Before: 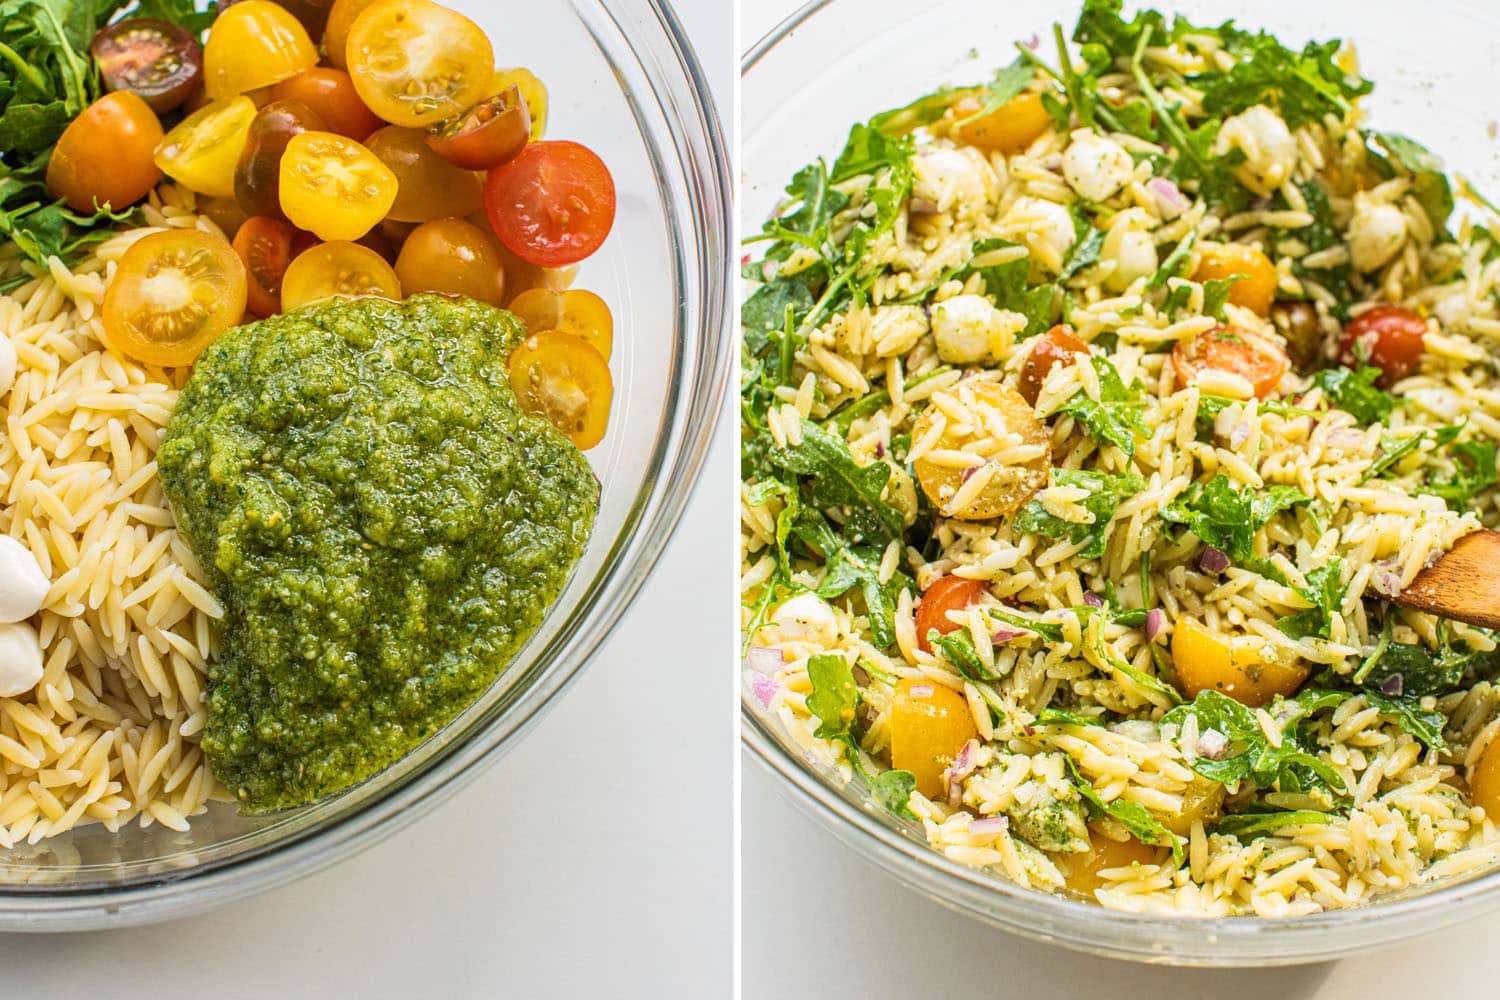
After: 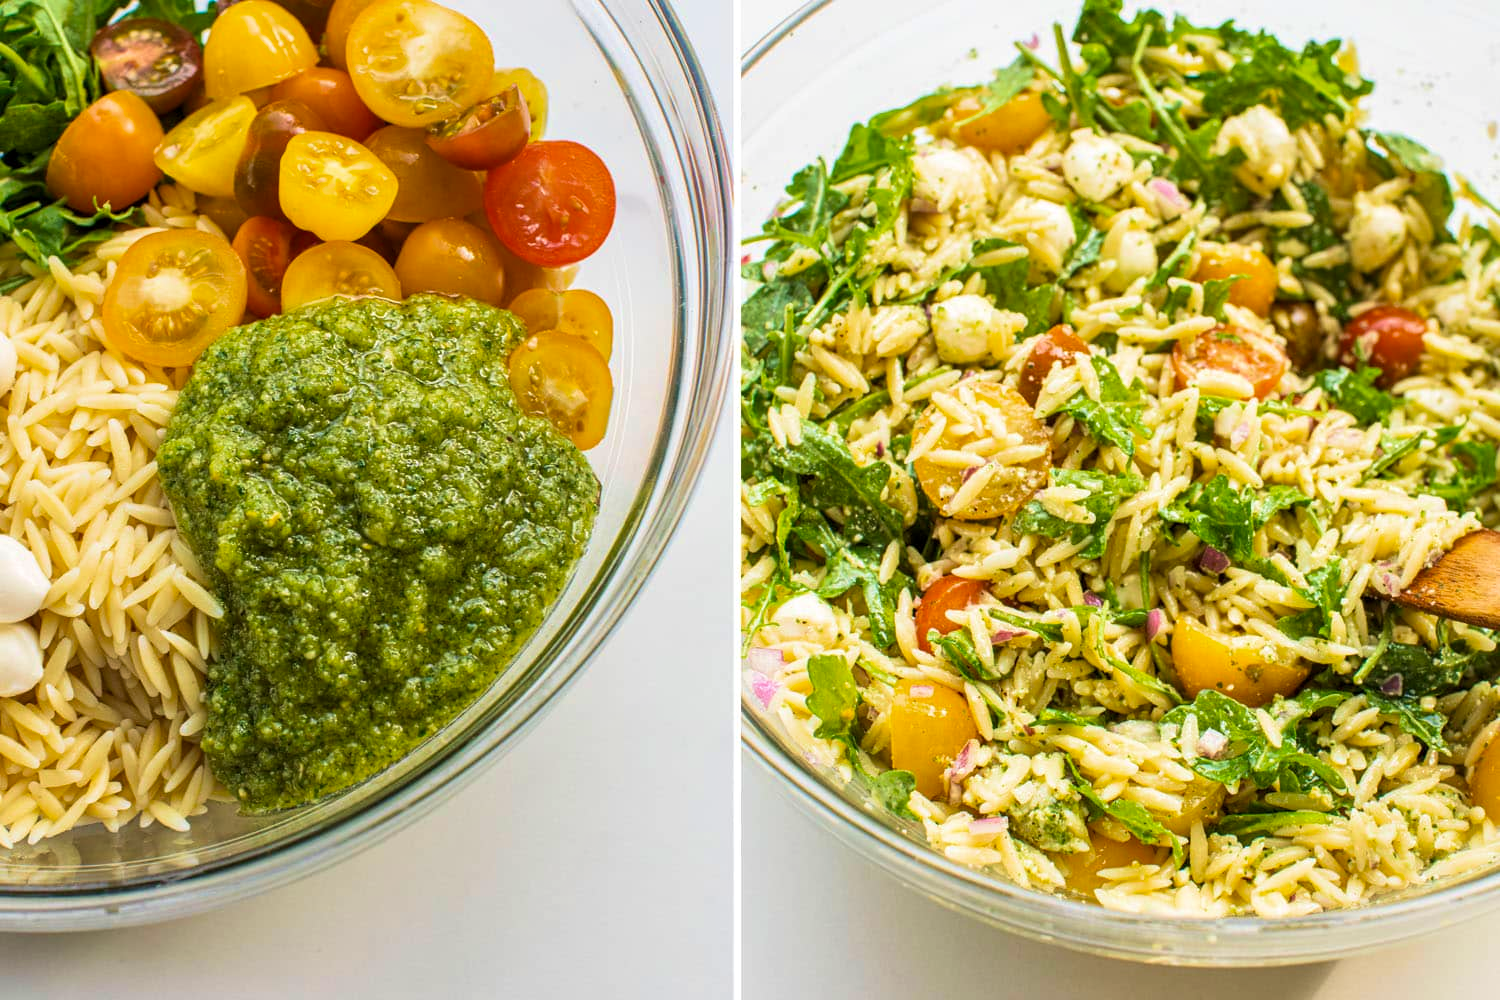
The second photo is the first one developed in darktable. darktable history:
velvia: strength 44.66%
contrast equalizer: y [[0.439, 0.44, 0.442, 0.457, 0.493, 0.498], [0.5 ×6], [0.5 ×6], [0 ×6], [0 ×6]], mix -0.188
color balance rgb: perceptual saturation grading › global saturation 4.781%, saturation formula JzAzBz (2021)
